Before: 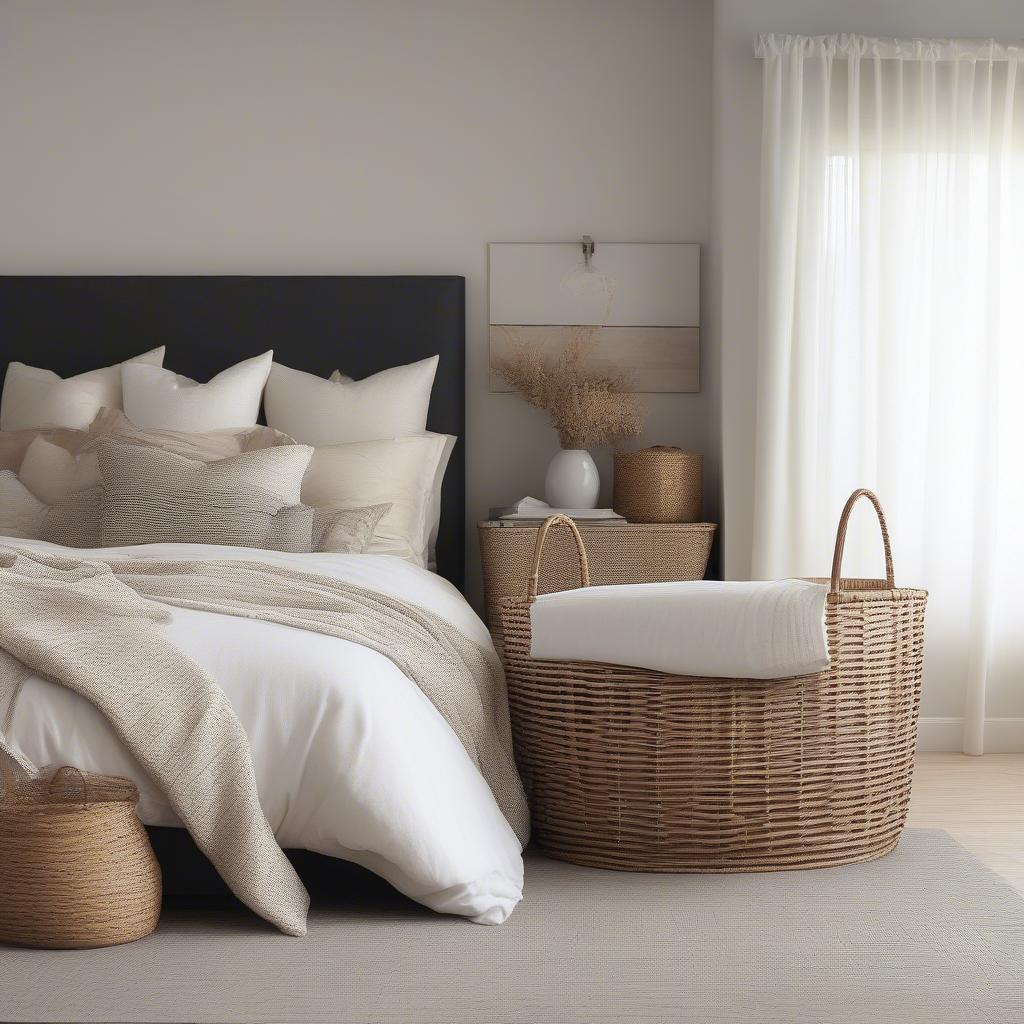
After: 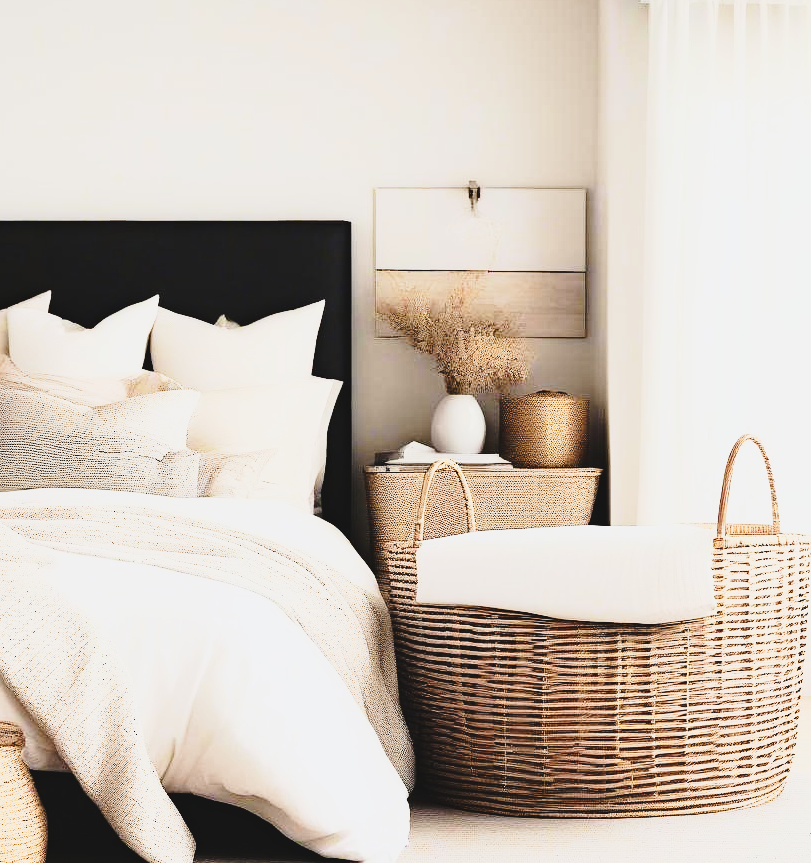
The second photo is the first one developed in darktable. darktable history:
haze removal: strength 0.29, distance 0.25, compatibility mode true, adaptive false
contrast brightness saturation: contrast -0.1, brightness 0.05, saturation 0.08
rgb curve: curves: ch0 [(0, 0) (0.21, 0.15) (0.24, 0.21) (0.5, 0.75) (0.75, 0.96) (0.89, 0.99) (1, 1)]; ch1 [(0, 0.02) (0.21, 0.13) (0.25, 0.2) (0.5, 0.67) (0.75, 0.9) (0.89, 0.97) (1, 1)]; ch2 [(0, 0.02) (0.21, 0.13) (0.25, 0.2) (0.5, 0.67) (0.75, 0.9) (0.89, 0.97) (1, 1)], compensate middle gray true
base curve: curves: ch0 [(0, 0) (0.028, 0.03) (0.121, 0.232) (0.46, 0.748) (0.859, 0.968) (1, 1)], preserve colors none
crop: left 11.225%, top 5.381%, right 9.565%, bottom 10.314%
